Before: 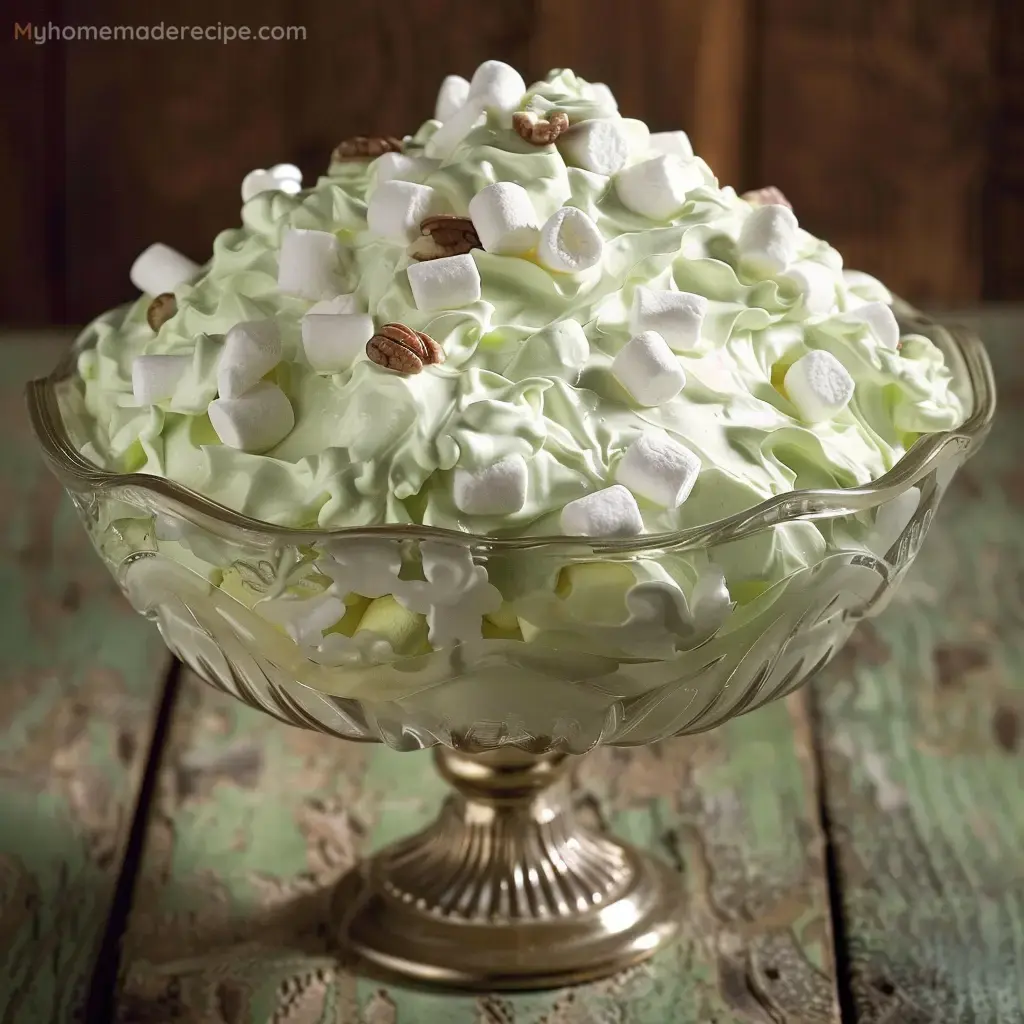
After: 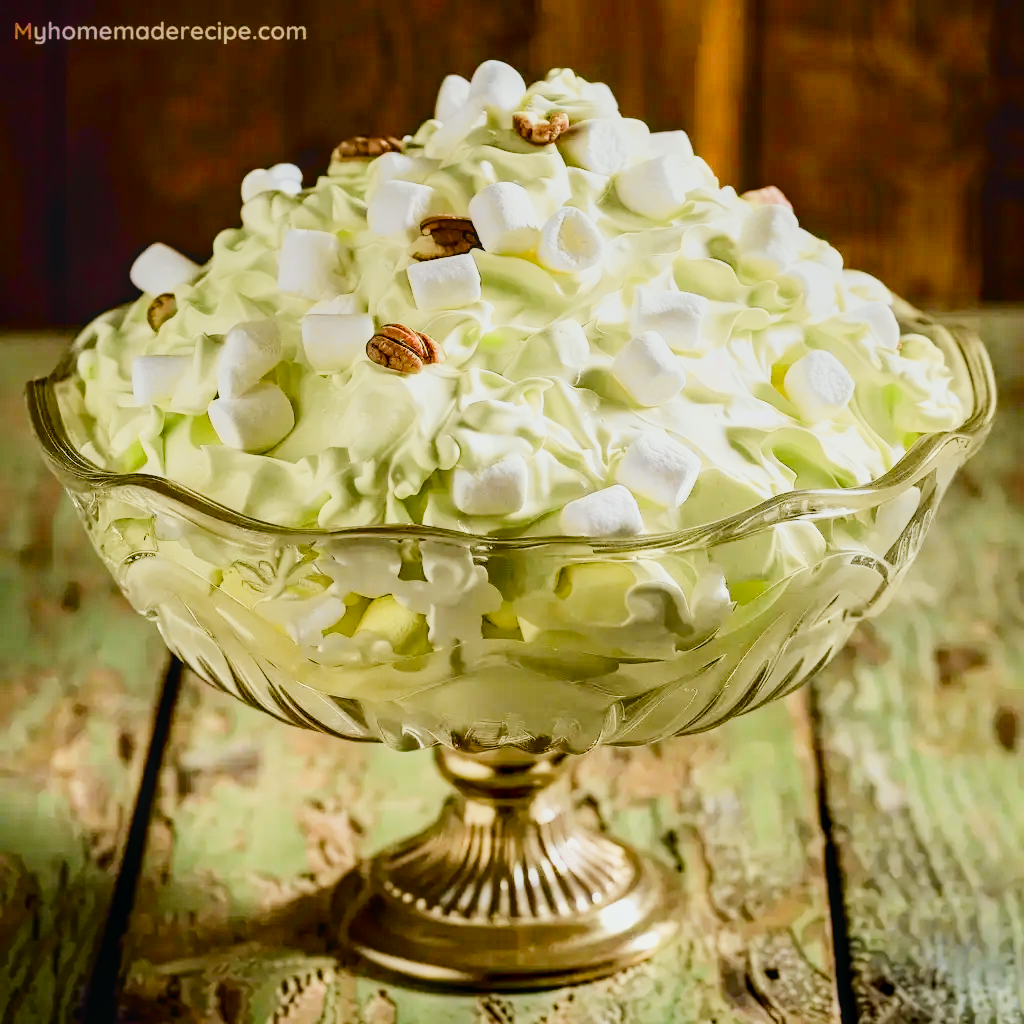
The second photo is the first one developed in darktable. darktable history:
exposure: black level correction 0.001, exposure 0.5 EV, compensate exposure bias true, compensate highlight preservation false
color balance rgb: perceptual saturation grading › global saturation 25%, perceptual saturation grading › highlights -50%, perceptual saturation grading › shadows 30%, perceptual brilliance grading › global brilliance 12%, global vibrance 20%
tone curve: curves: ch0 [(0, 0.03) (0.113, 0.087) (0.207, 0.184) (0.515, 0.612) (0.712, 0.793) (1, 0.946)]; ch1 [(0, 0) (0.172, 0.123) (0.317, 0.279) (0.407, 0.401) (0.476, 0.482) (0.505, 0.499) (0.534, 0.534) (0.632, 0.645) (0.726, 0.745) (1, 1)]; ch2 [(0, 0) (0.411, 0.424) (0.505, 0.505) (0.521, 0.524) (0.541, 0.569) (0.65, 0.699) (1, 1)], color space Lab, independent channels, preserve colors none
filmic rgb: black relative exposure -7.65 EV, white relative exposure 4.56 EV, hardness 3.61
local contrast: on, module defaults
haze removal: compatibility mode true, adaptive false
